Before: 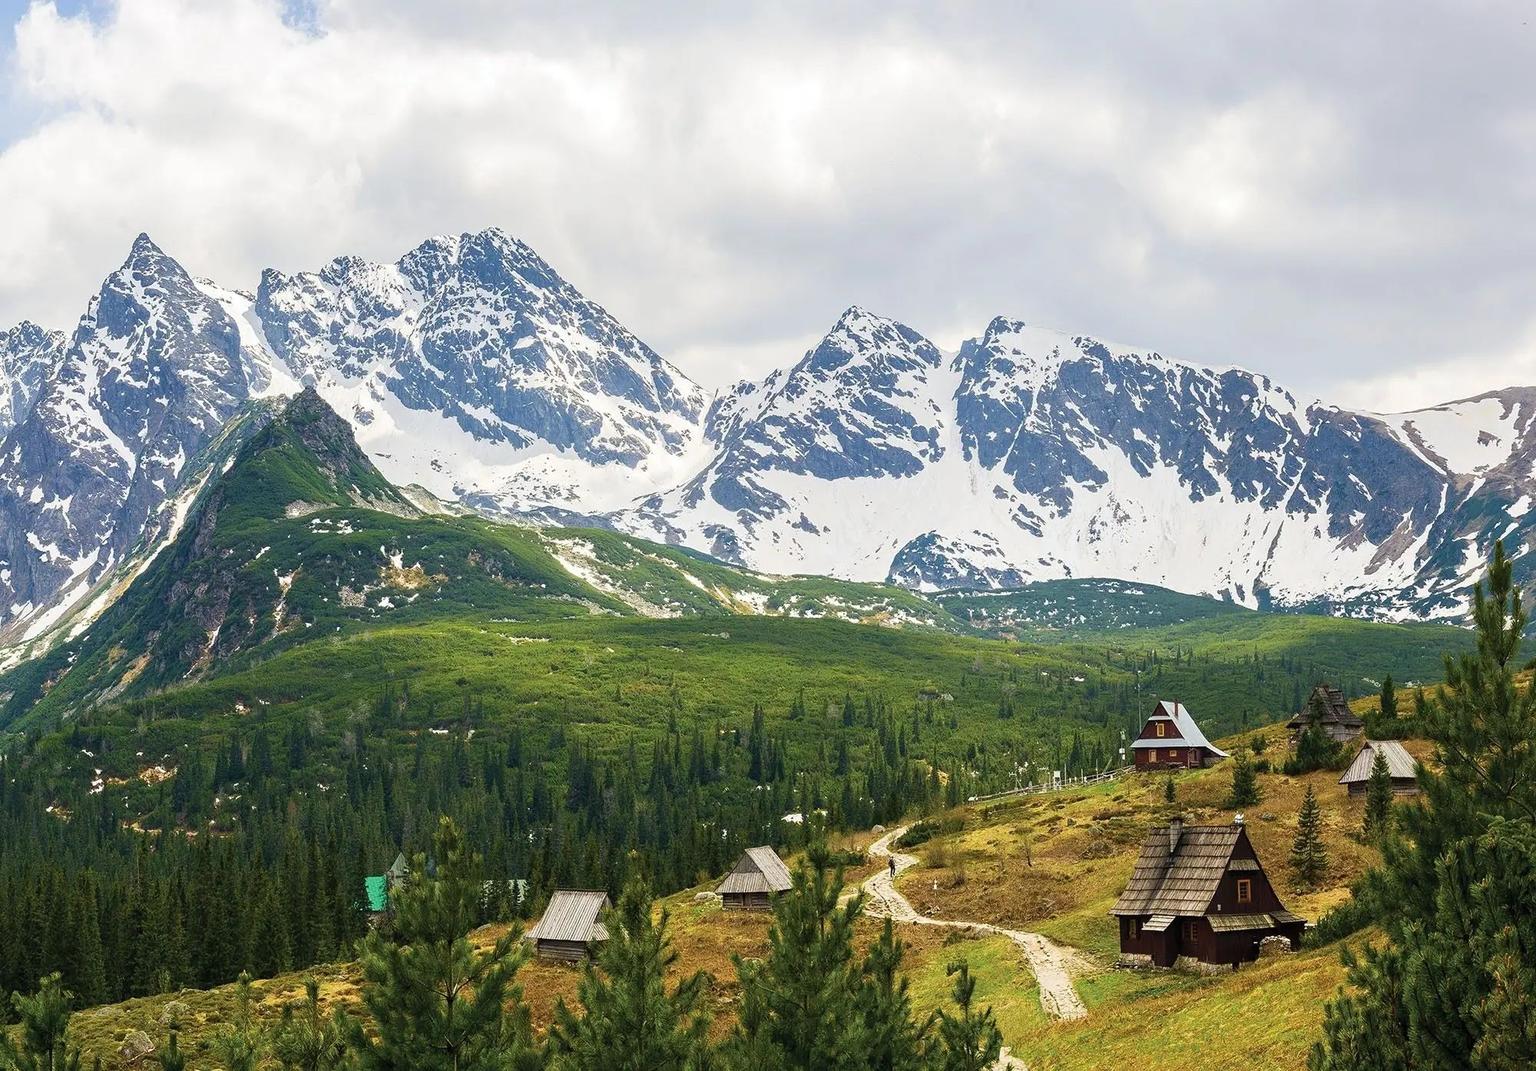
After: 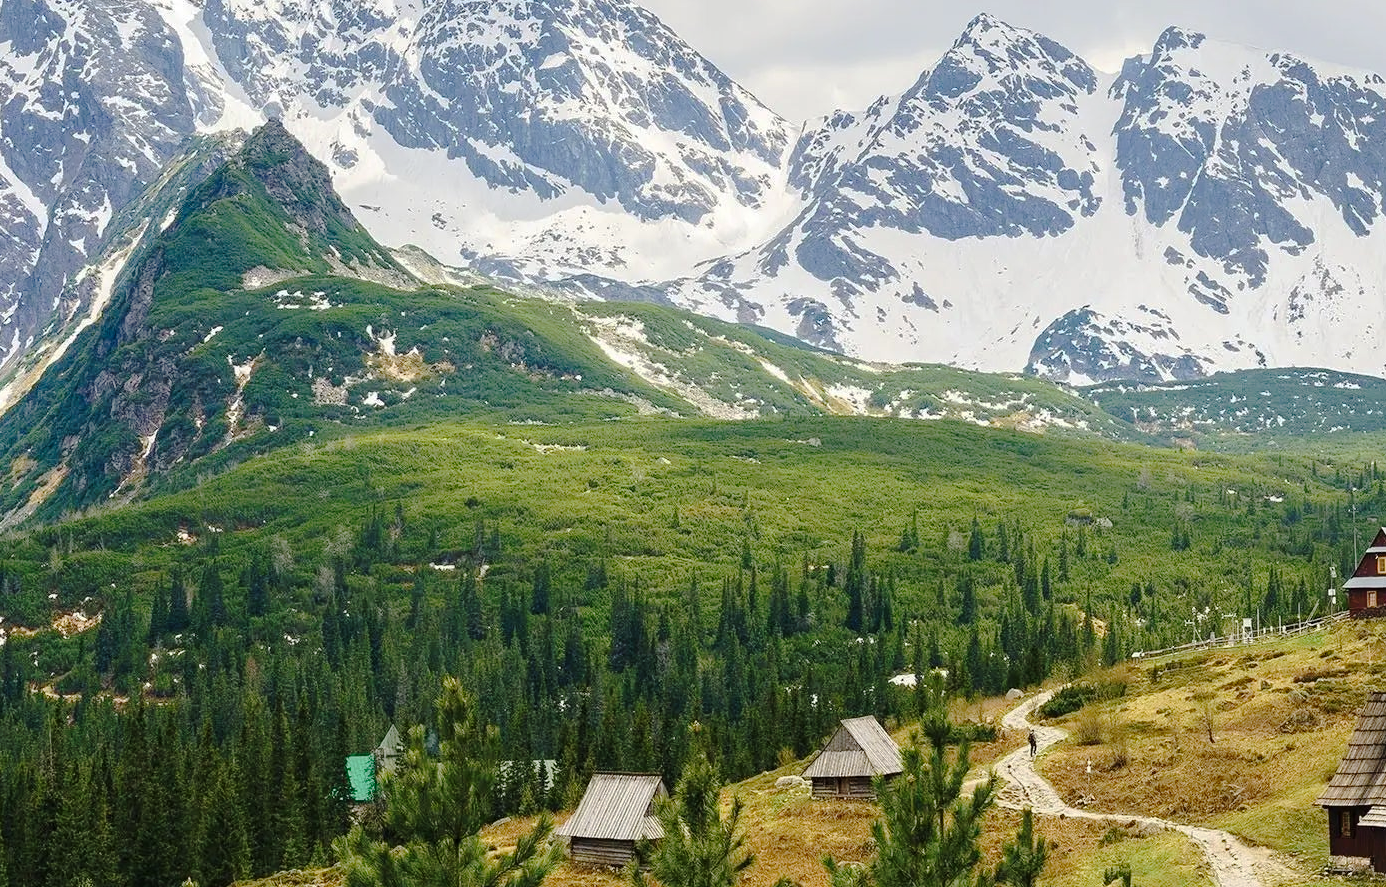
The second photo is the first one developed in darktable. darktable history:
tone curve: curves: ch0 [(0, 0) (0.003, 0.004) (0.011, 0.01) (0.025, 0.025) (0.044, 0.042) (0.069, 0.064) (0.1, 0.093) (0.136, 0.13) (0.177, 0.182) (0.224, 0.241) (0.277, 0.322) (0.335, 0.409) (0.399, 0.482) (0.468, 0.551) (0.543, 0.606) (0.623, 0.672) (0.709, 0.73) (0.801, 0.81) (0.898, 0.885) (1, 1)], preserve colors none
crop: left 6.488%, top 27.668%, right 24.183%, bottom 8.656%
